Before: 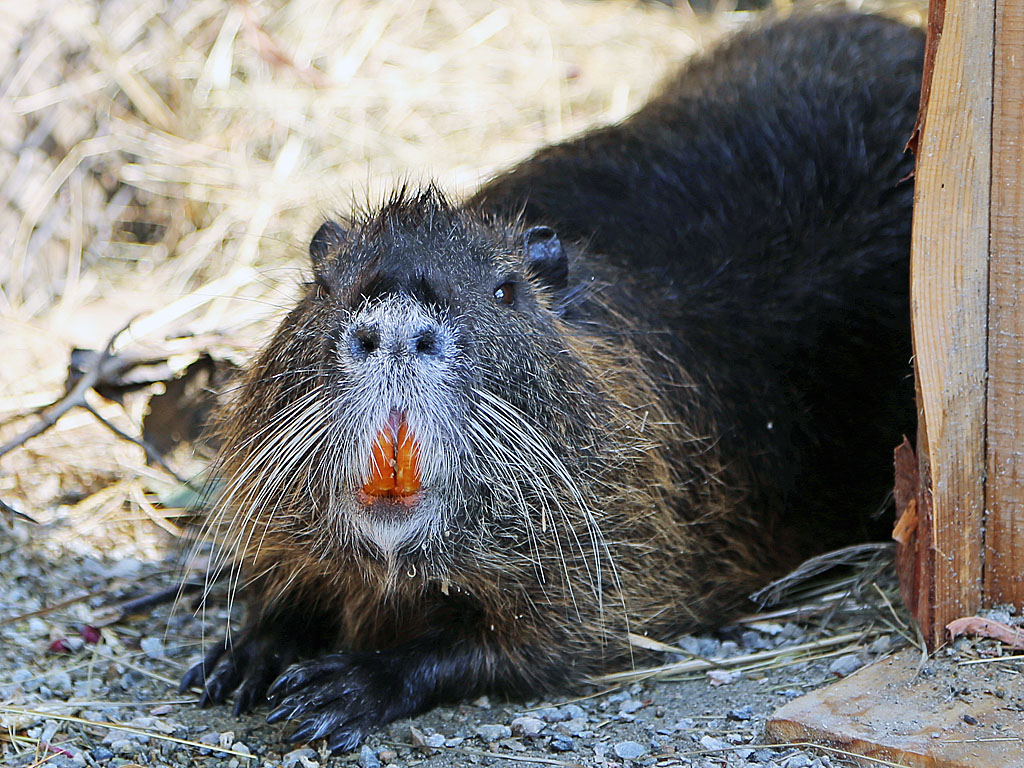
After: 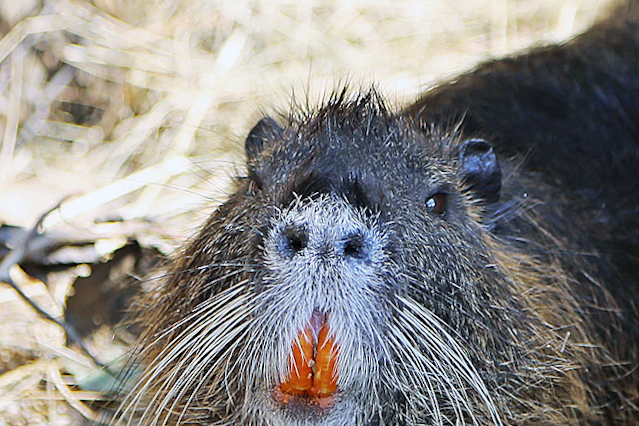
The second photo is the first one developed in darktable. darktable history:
rotate and perspective: rotation -0.45°, automatic cropping original format, crop left 0.008, crop right 0.992, crop top 0.012, crop bottom 0.988
crop and rotate: angle -4.99°, left 2.122%, top 6.945%, right 27.566%, bottom 30.519%
